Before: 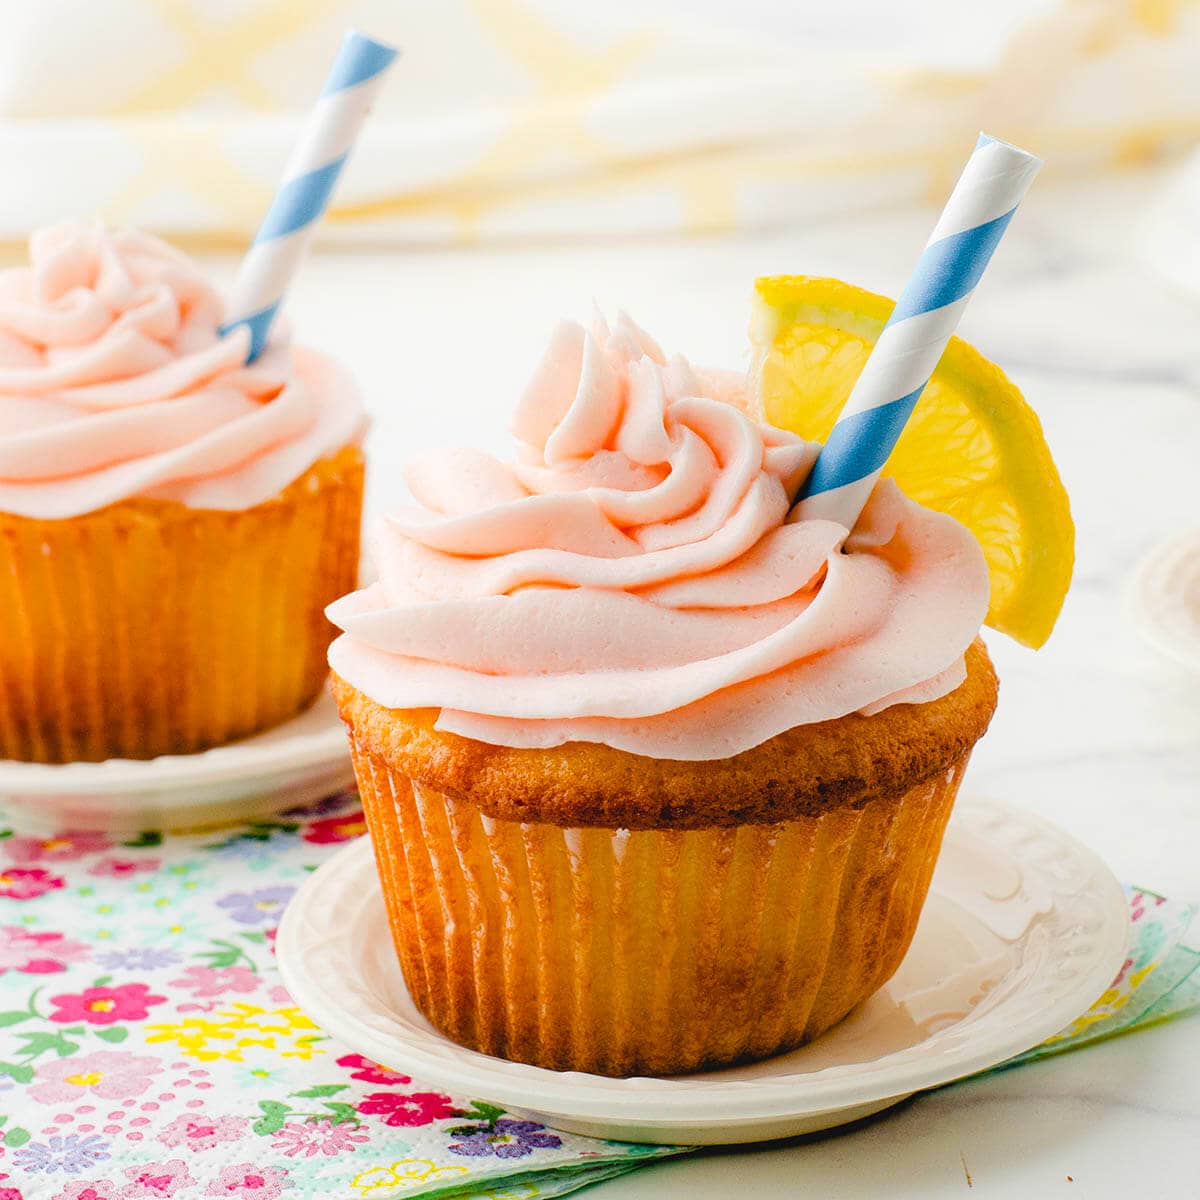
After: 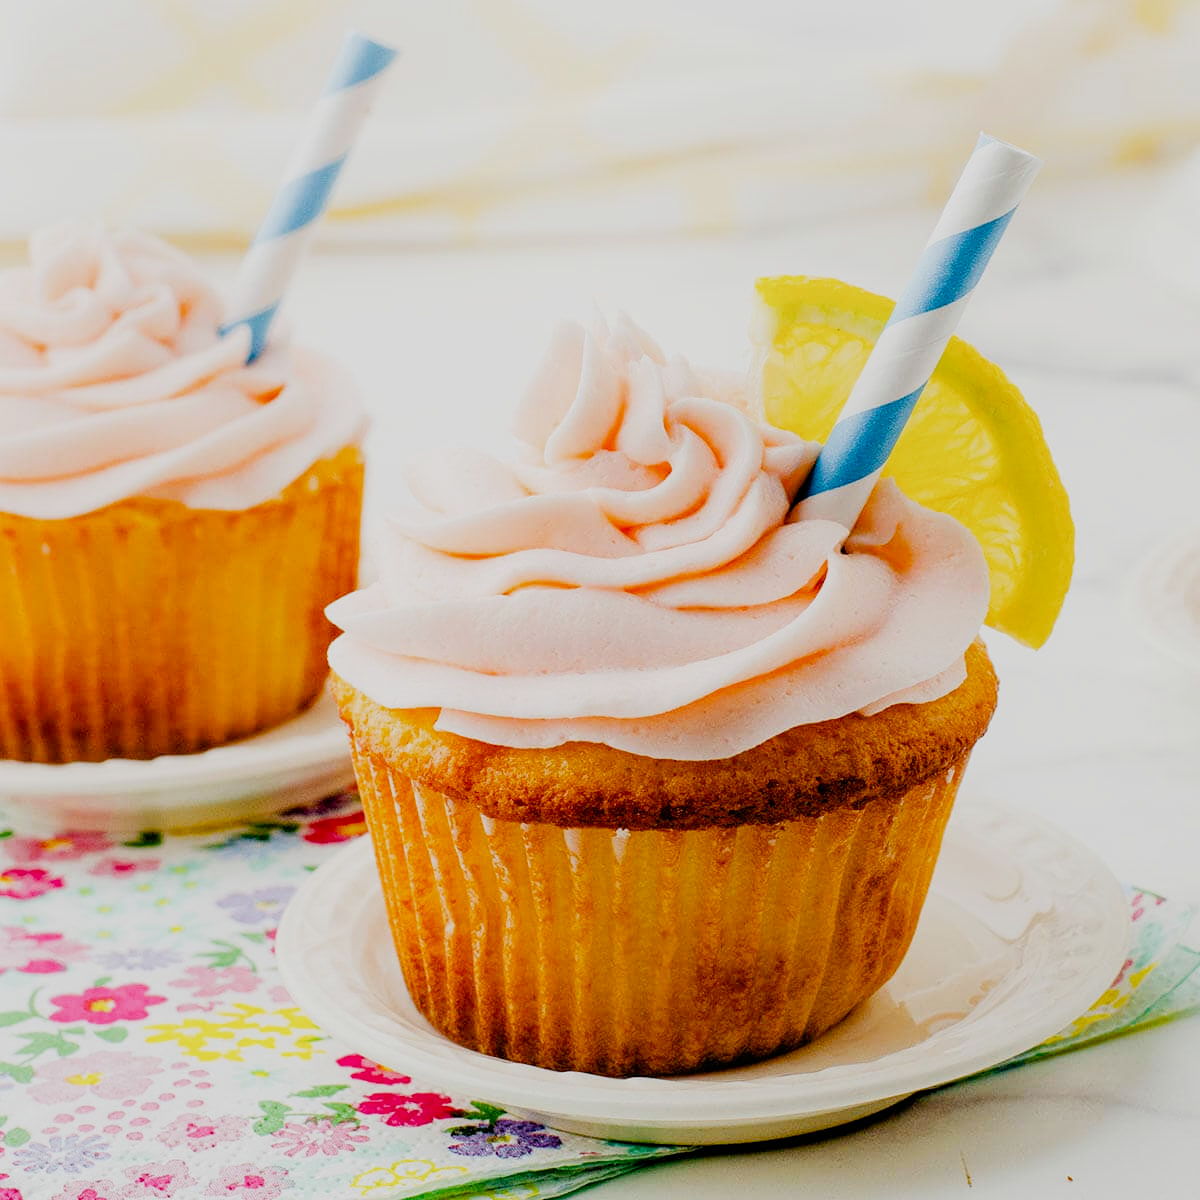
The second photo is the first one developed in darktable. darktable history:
exposure: black level correction 0, exposure 0.7 EV, compensate exposure bias true, compensate highlight preservation false
filmic rgb: middle gray luminance 29%, black relative exposure -10.3 EV, white relative exposure 5.5 EV, threshold 6 EV, target black luminance 0%, hardness 3.95, latitude 2.04%, contrast 1.132, highlights saturation mix 5%, shadows ↔ highlights balance 15.11%, preserve chrominance no, color science v3 (2019), use custom middle-gray values true, iterations of high-quality reconstruction 0, enable highlight reconstruction true
